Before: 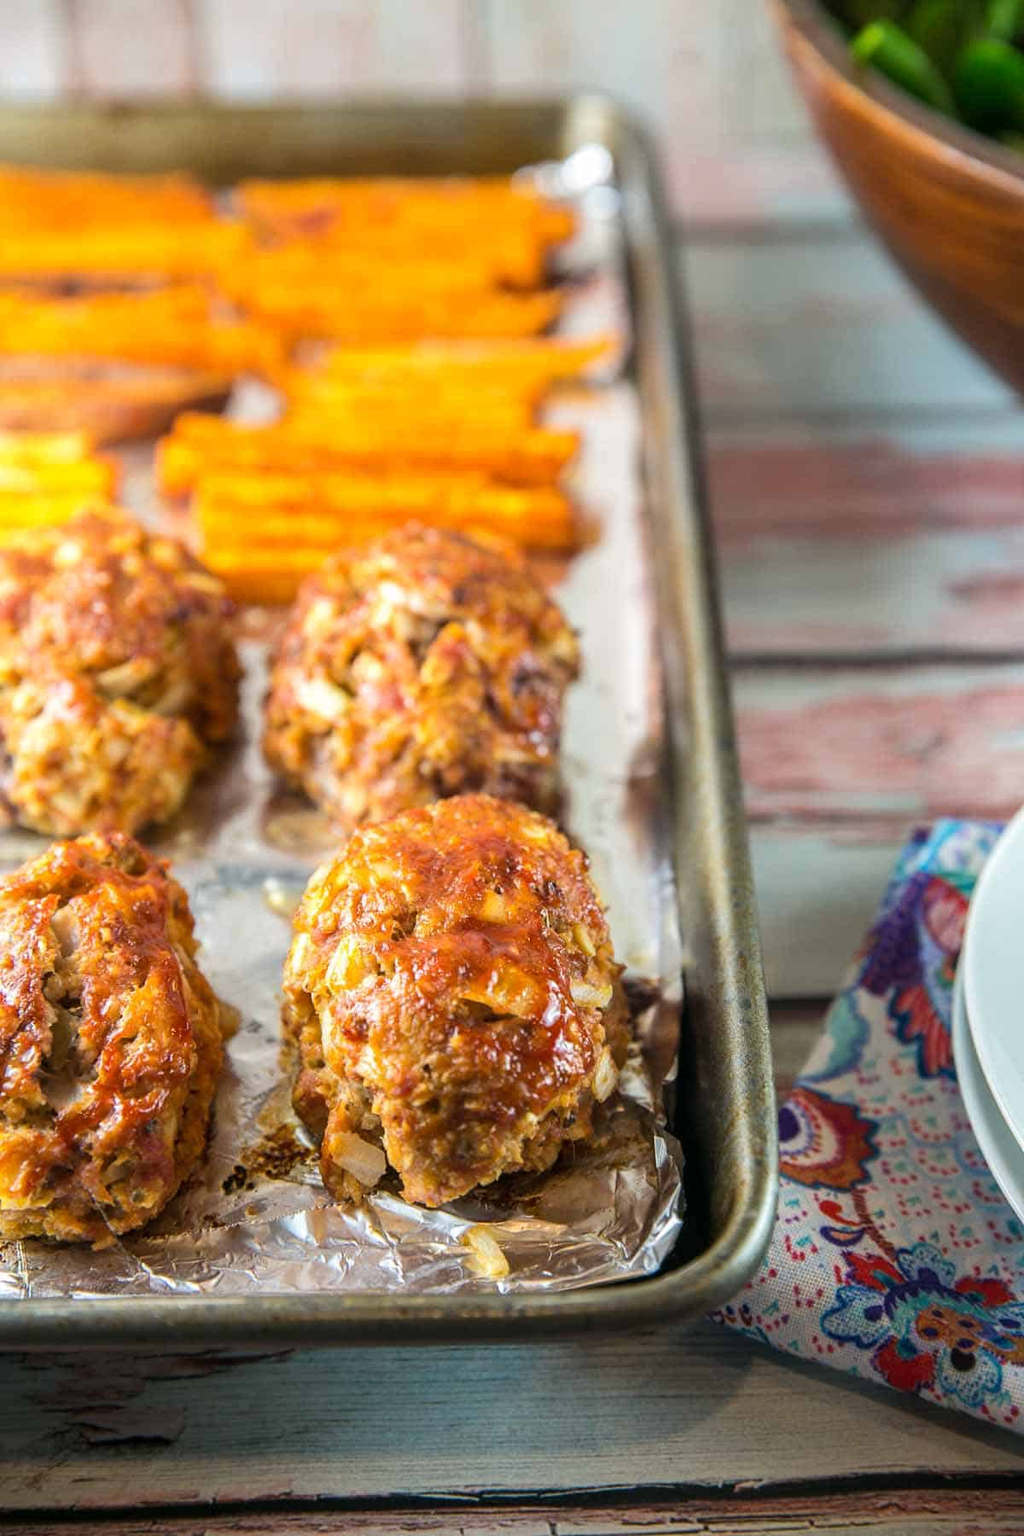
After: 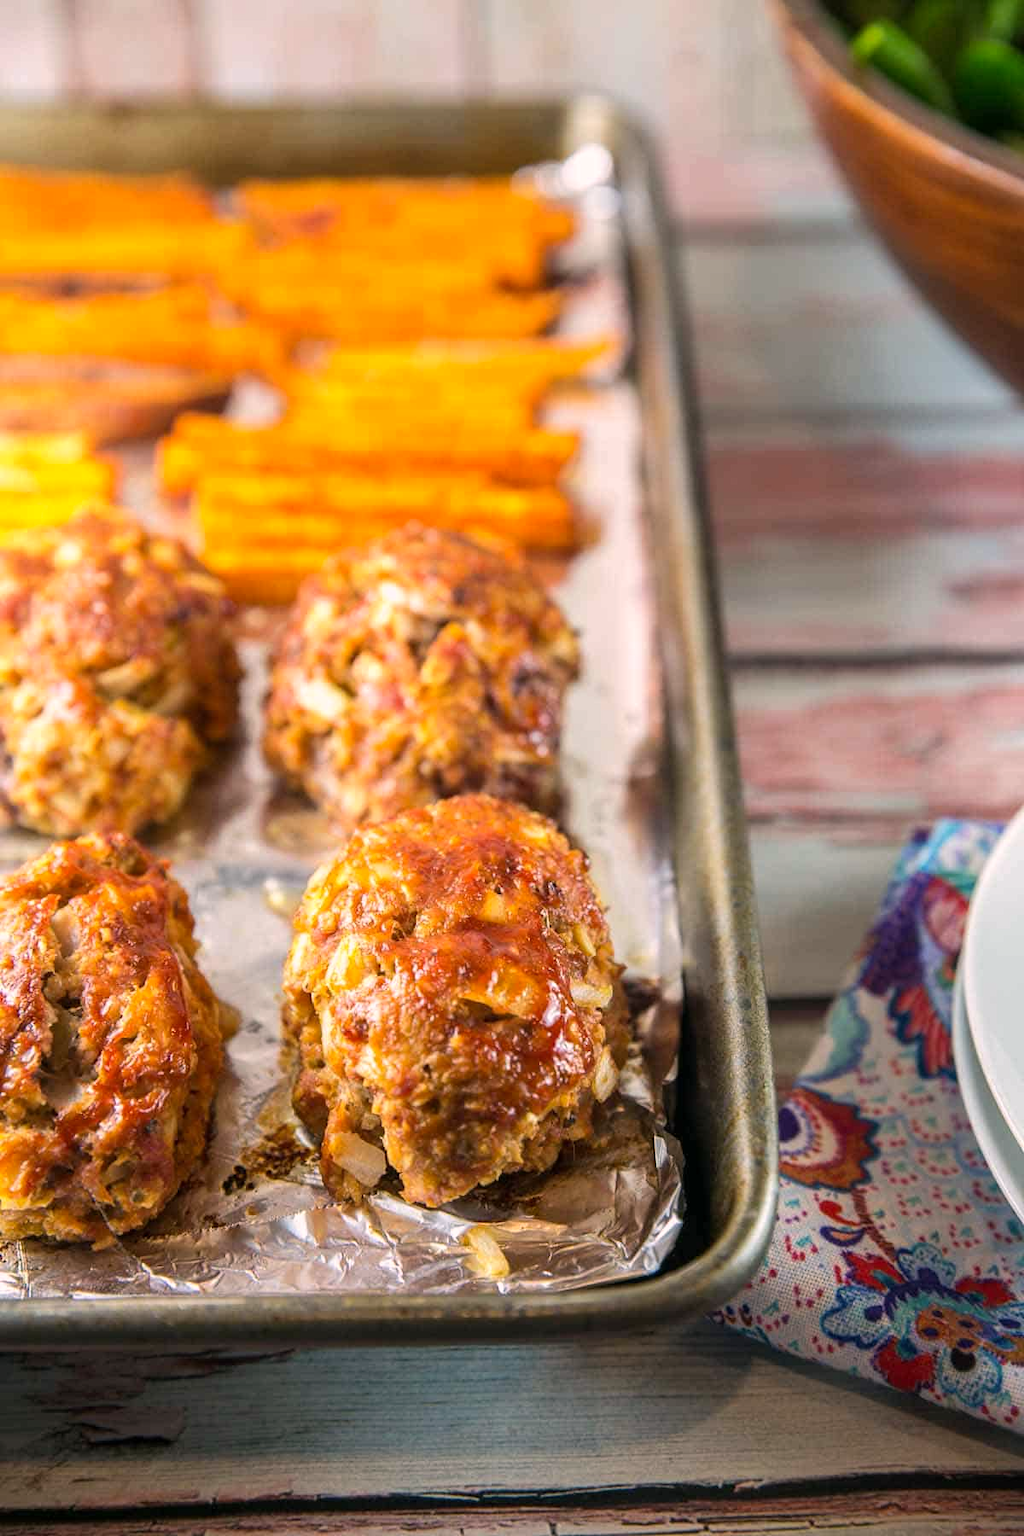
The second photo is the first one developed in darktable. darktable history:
color correction: highlights a* 8, highlights b* 4.14
